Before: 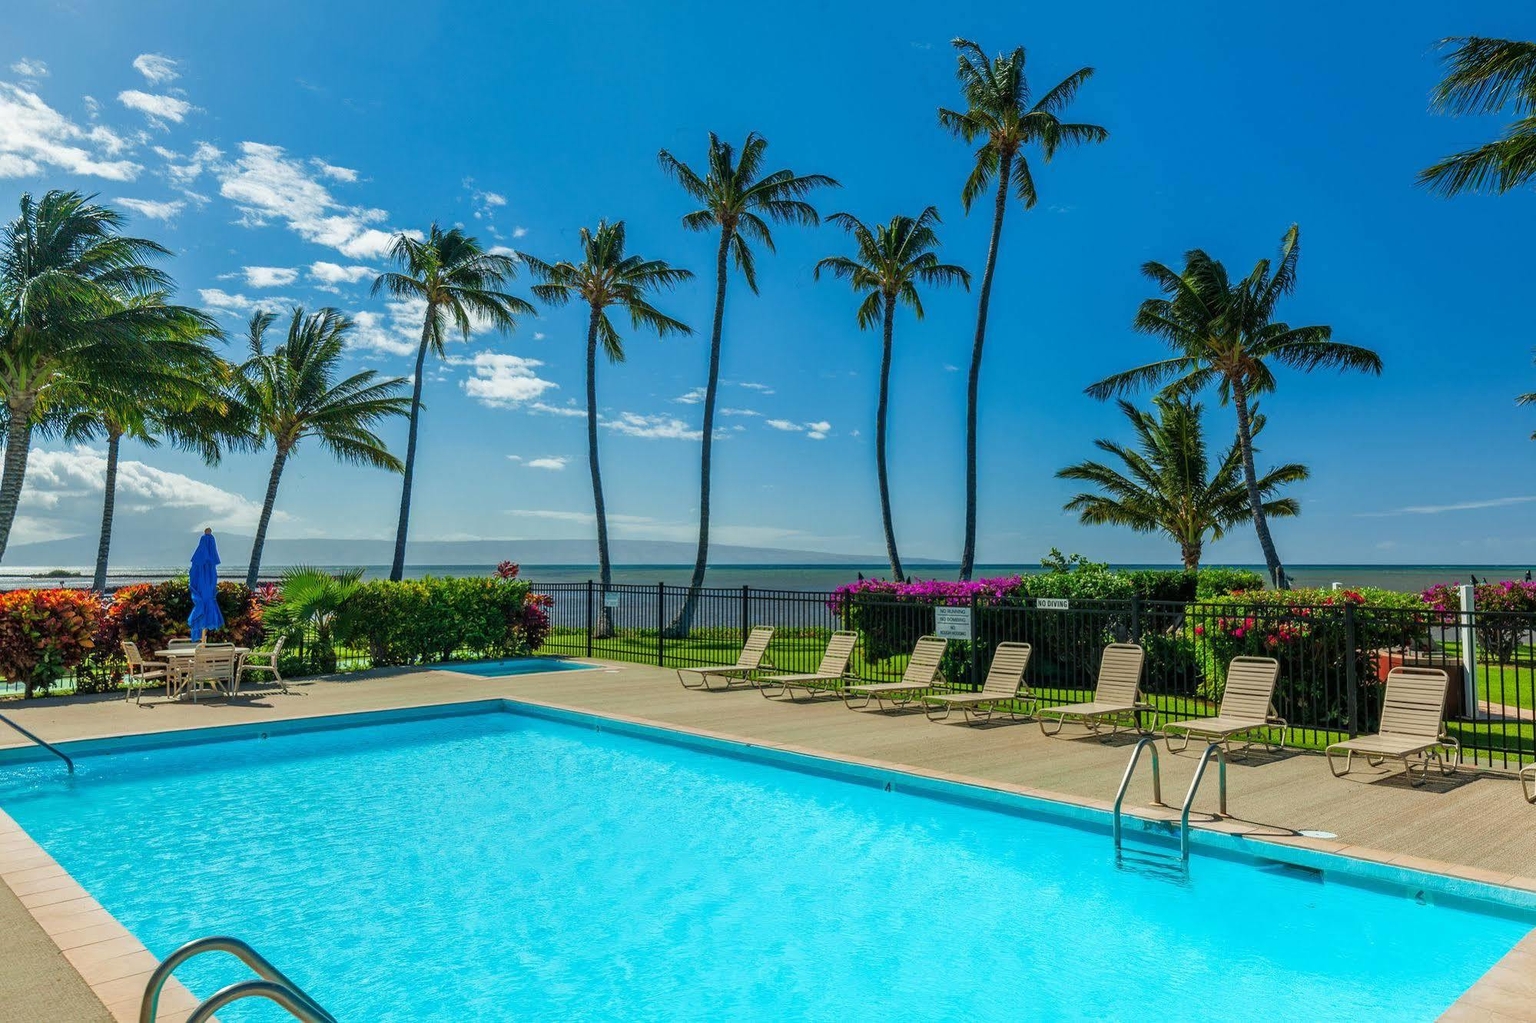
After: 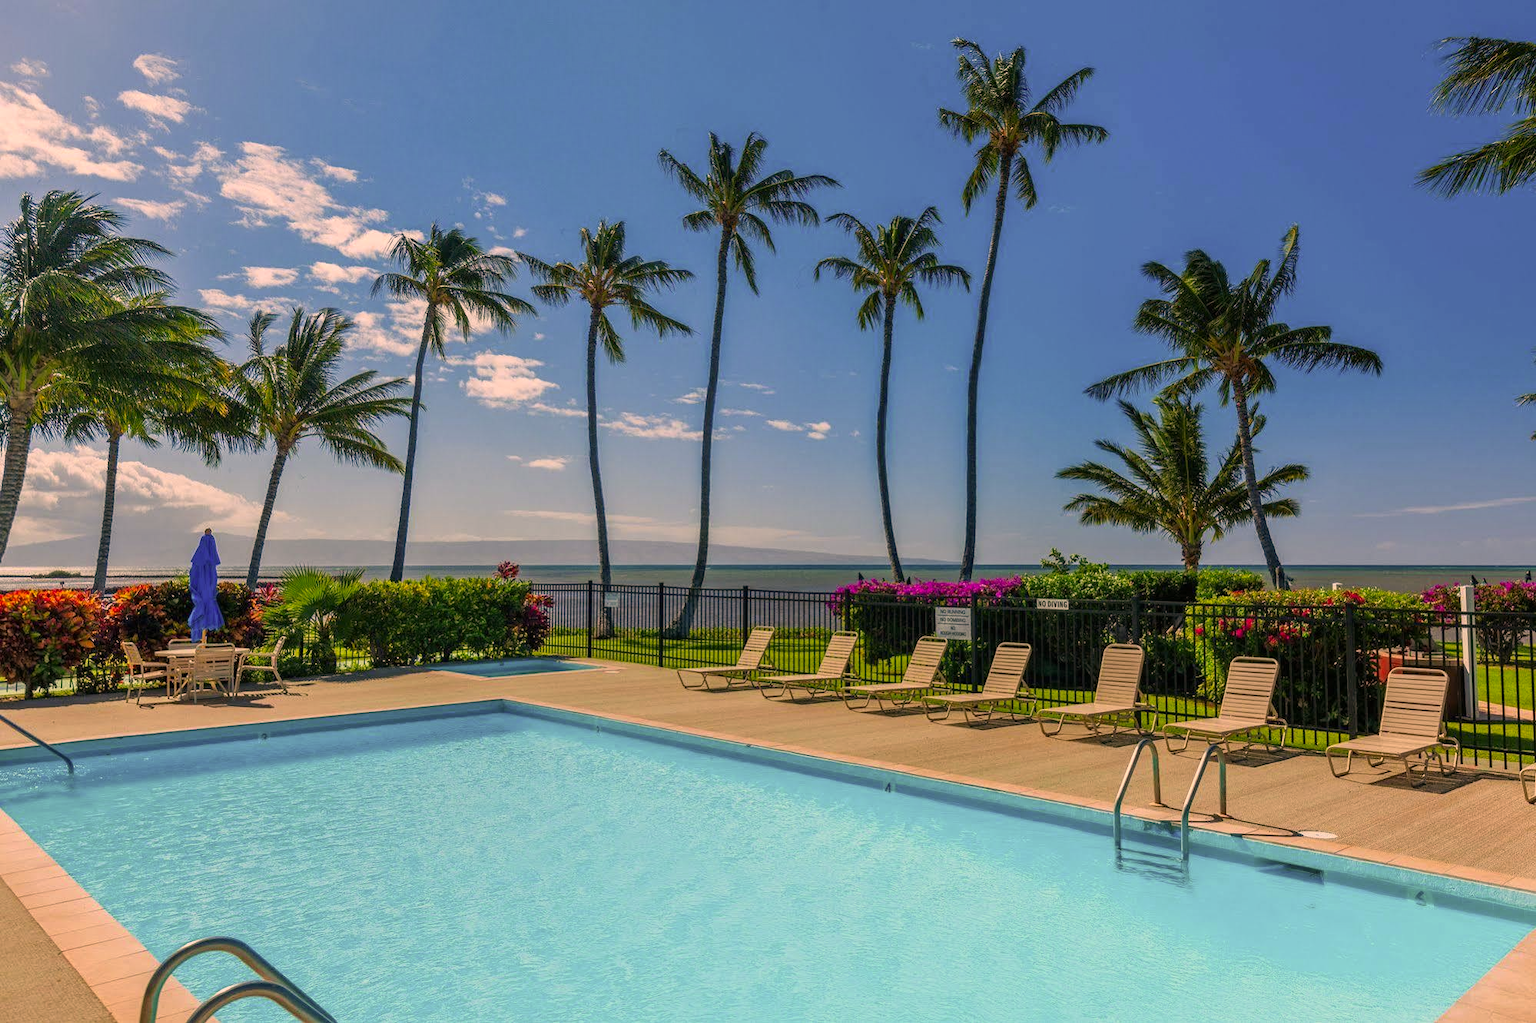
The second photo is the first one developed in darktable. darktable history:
exposure: exposure -0.153 EV, compensate highlight preservation false
color correction: highlights a* 21.16, highlights b* 19.61
